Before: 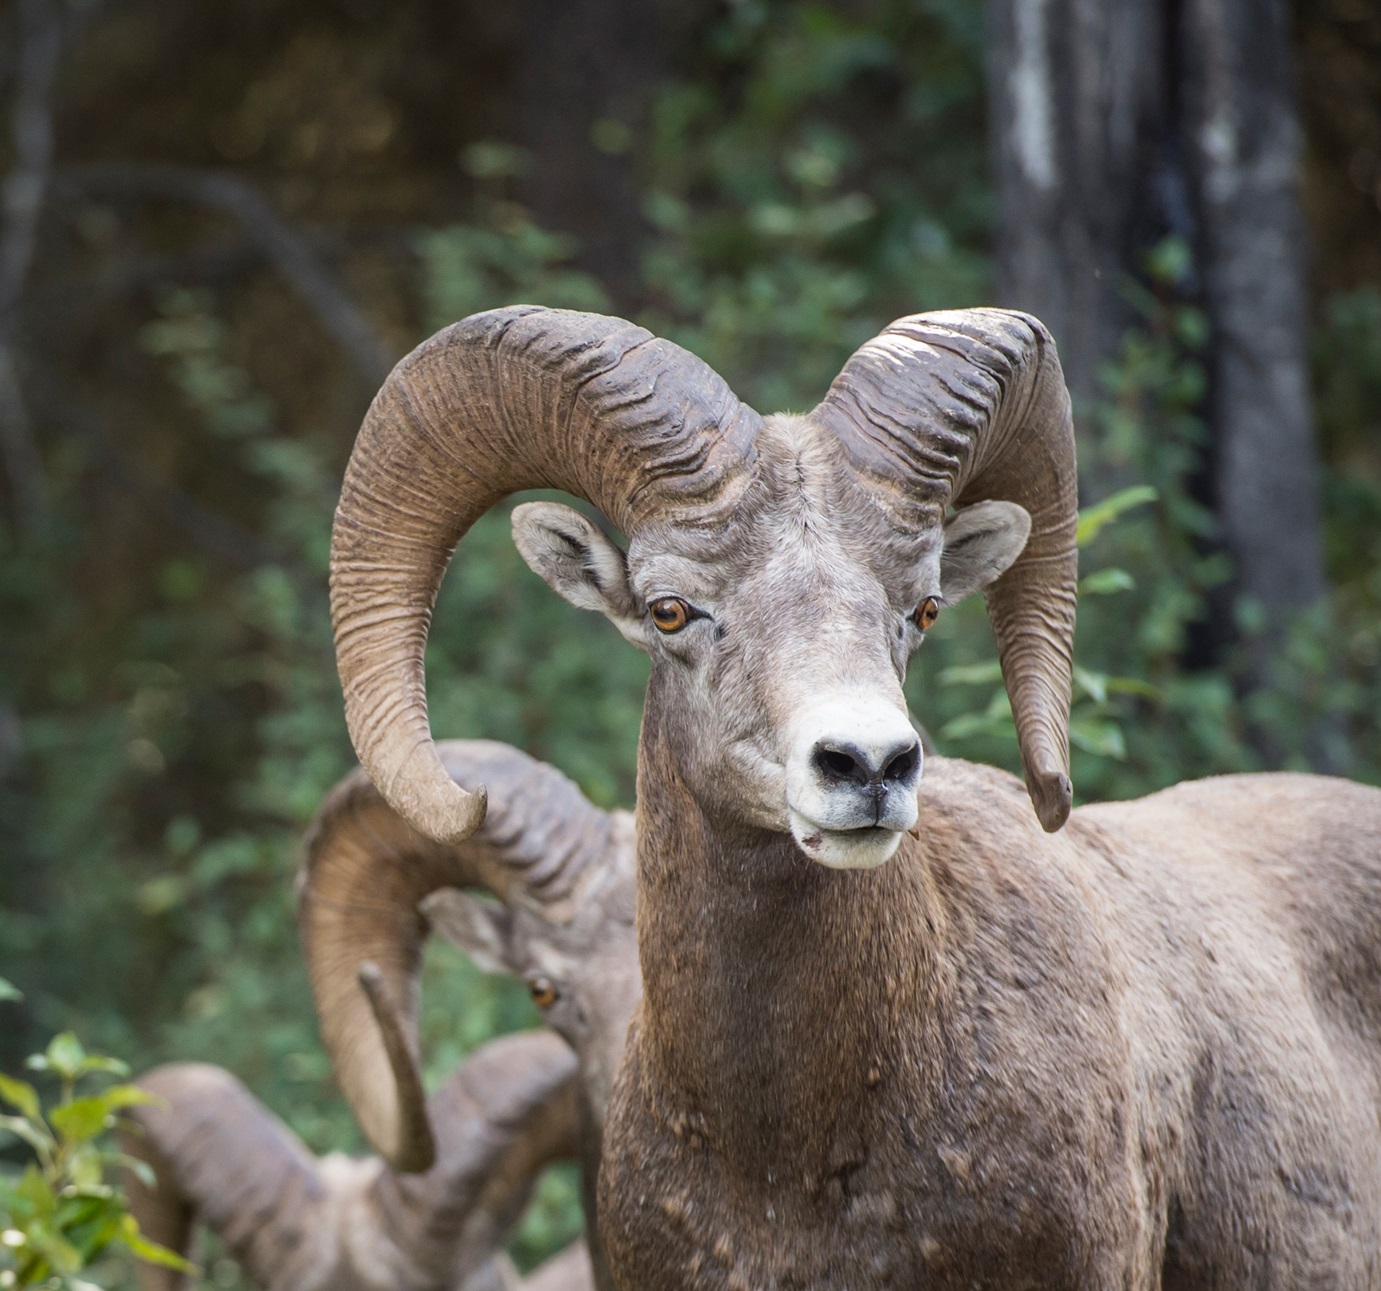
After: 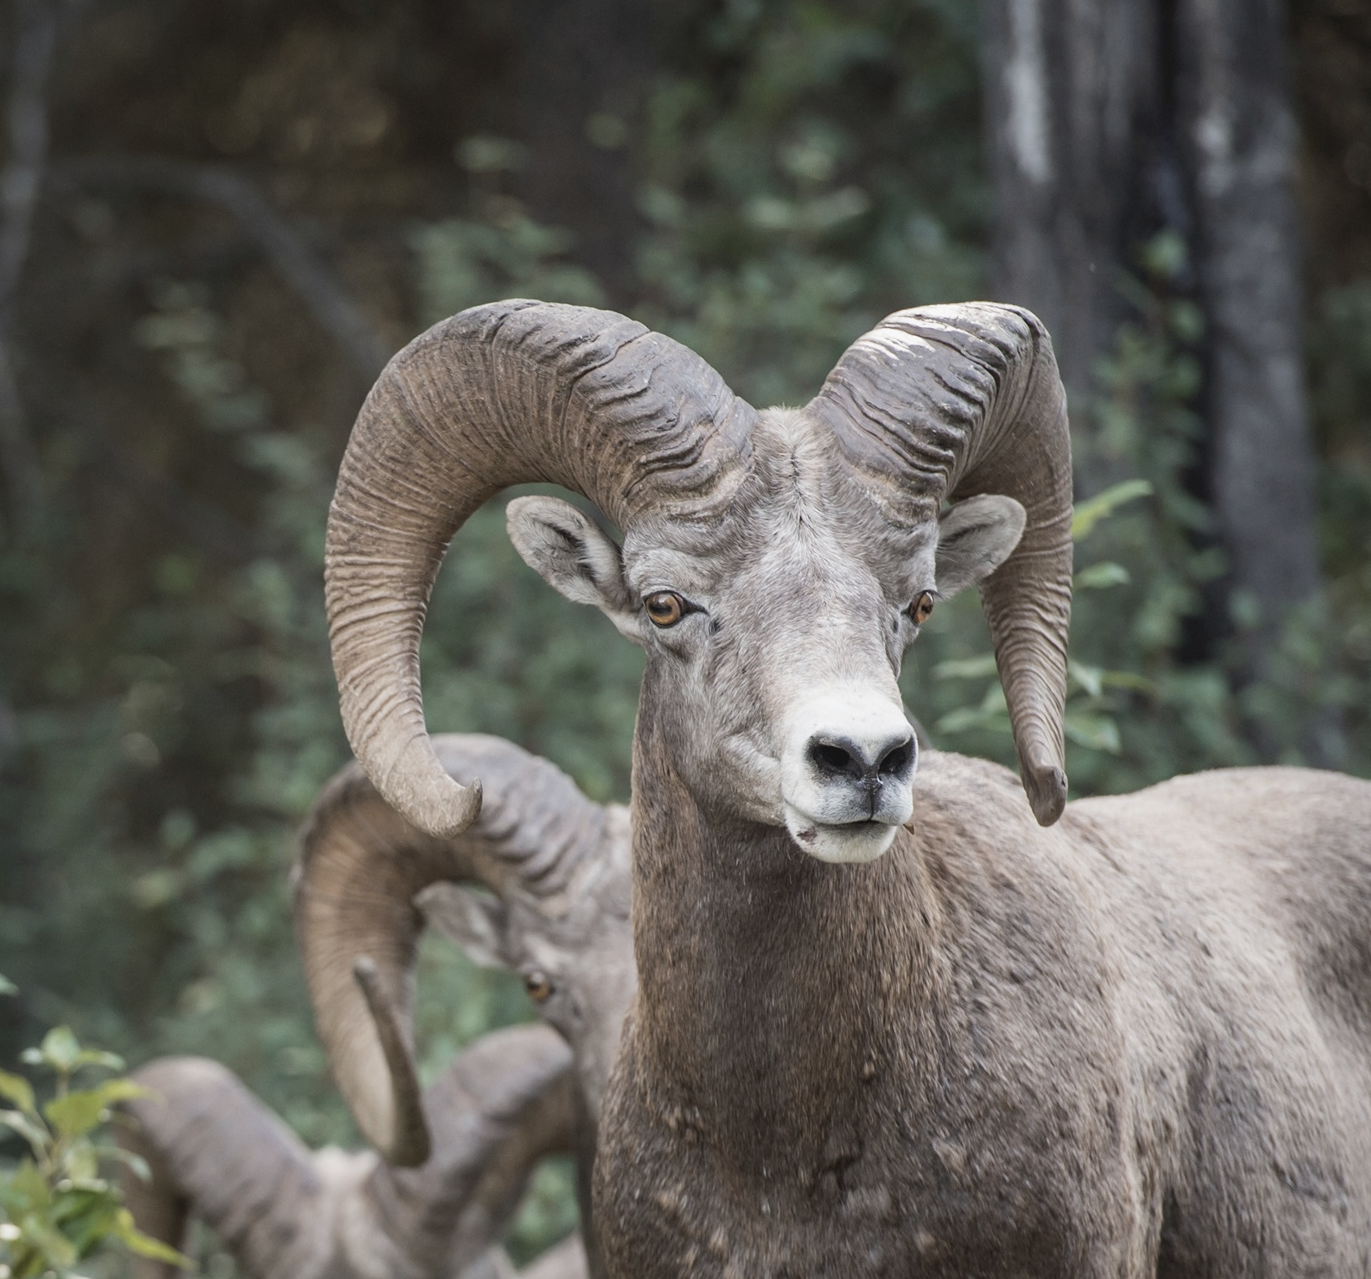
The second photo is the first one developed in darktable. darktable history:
crop: left 0.434%, top 0.485%, right 0.244%, bottom 0.386%
contrast brightness saturation: contrast -0.05, saturation -0.41
